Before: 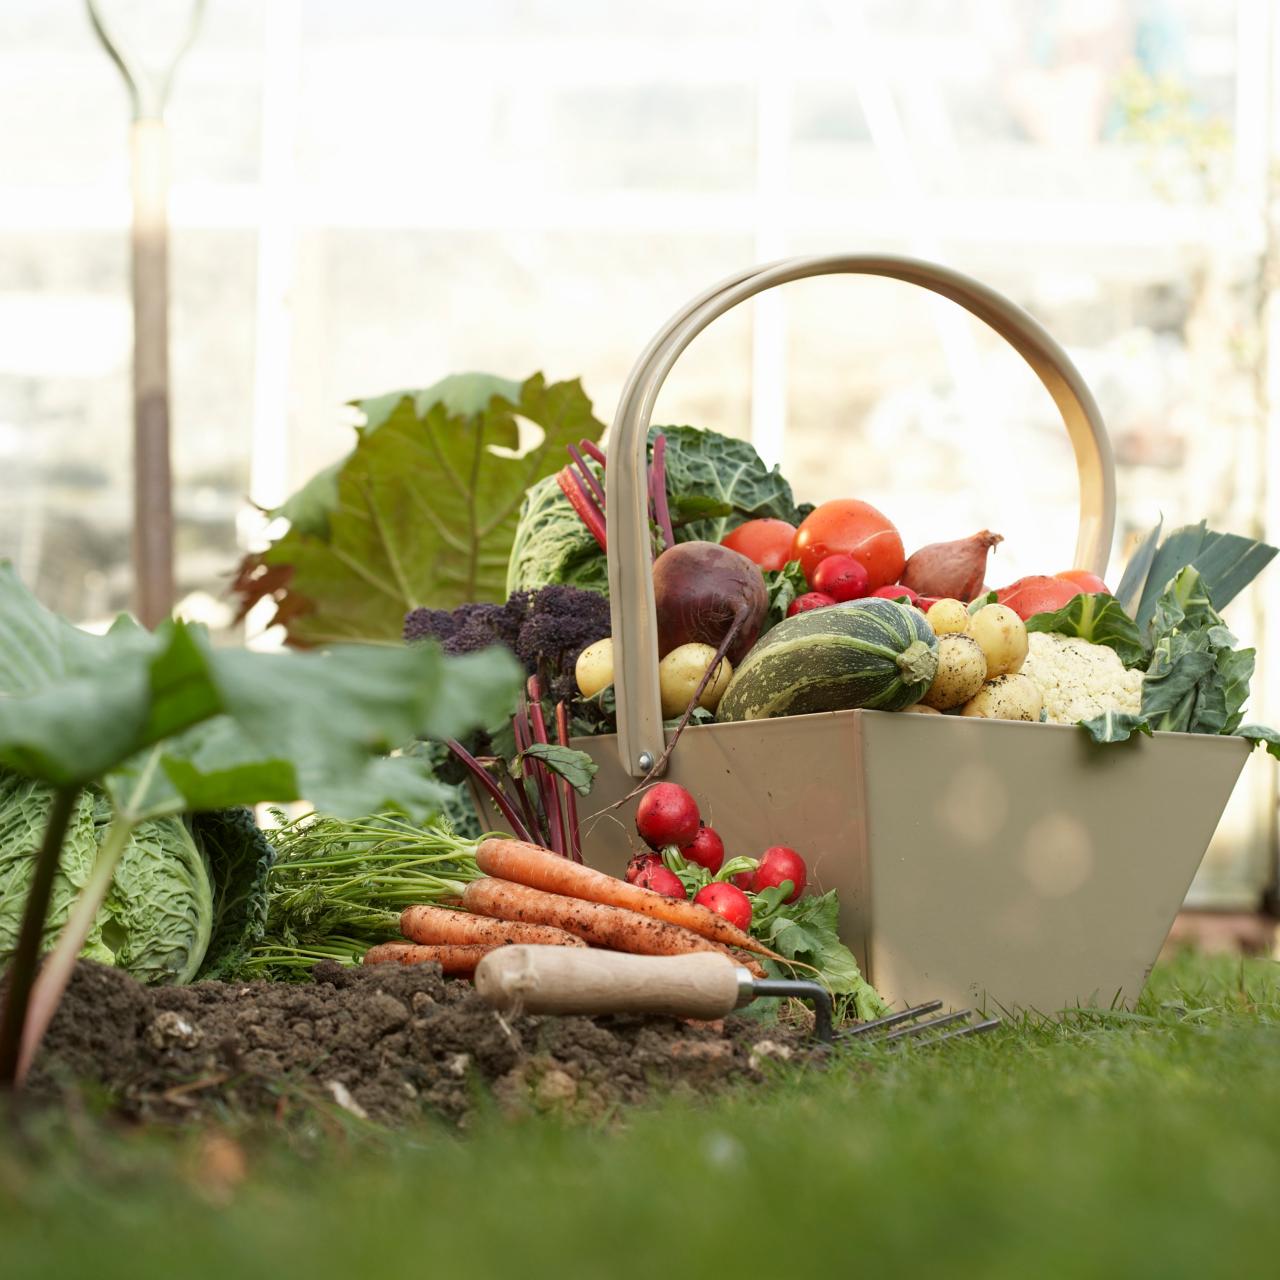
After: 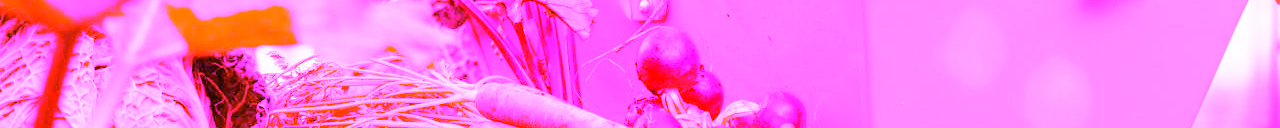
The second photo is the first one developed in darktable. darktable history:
white balance: red 8, blue 8
crop and rotate: top 59.084%, bottom 30.916%
